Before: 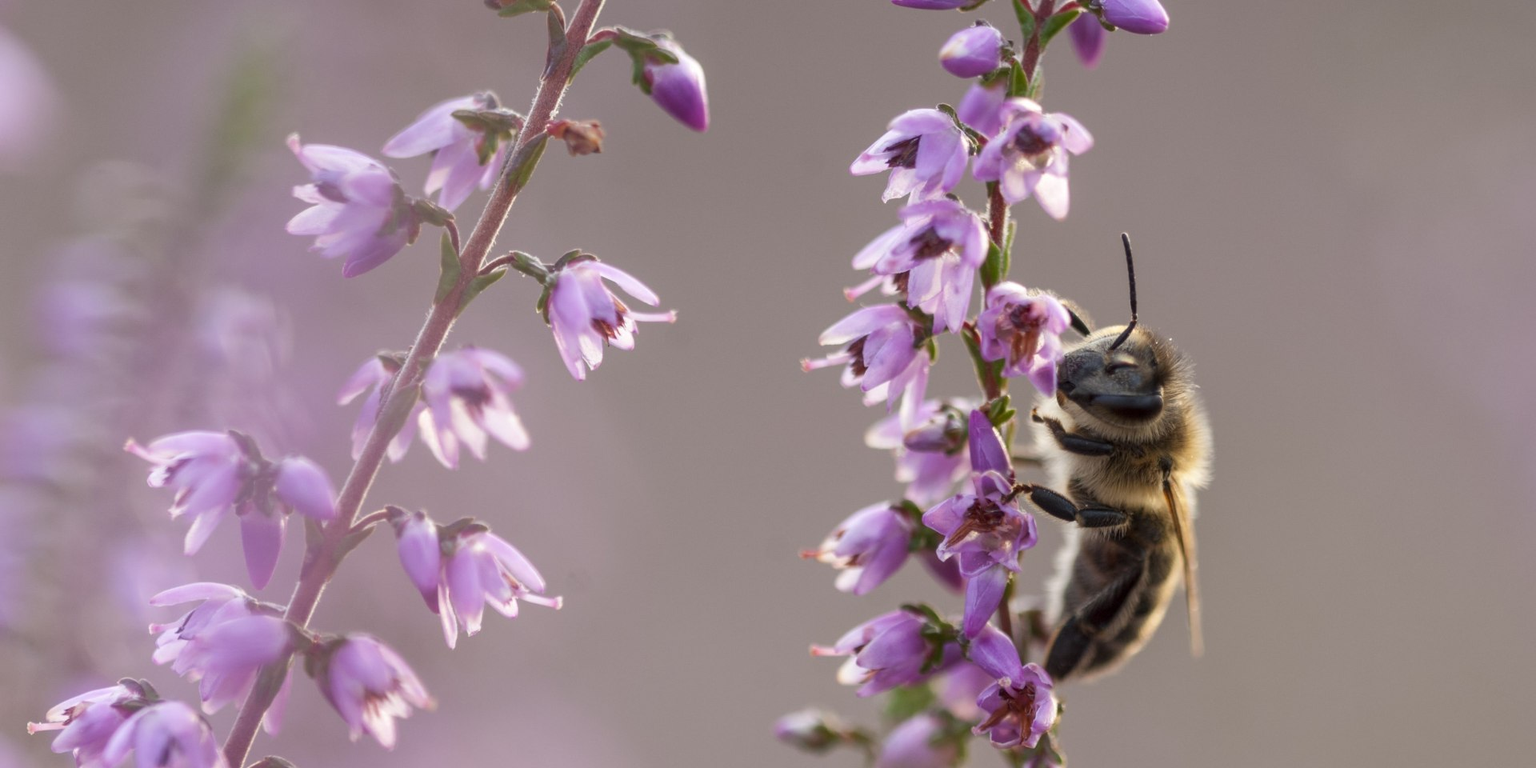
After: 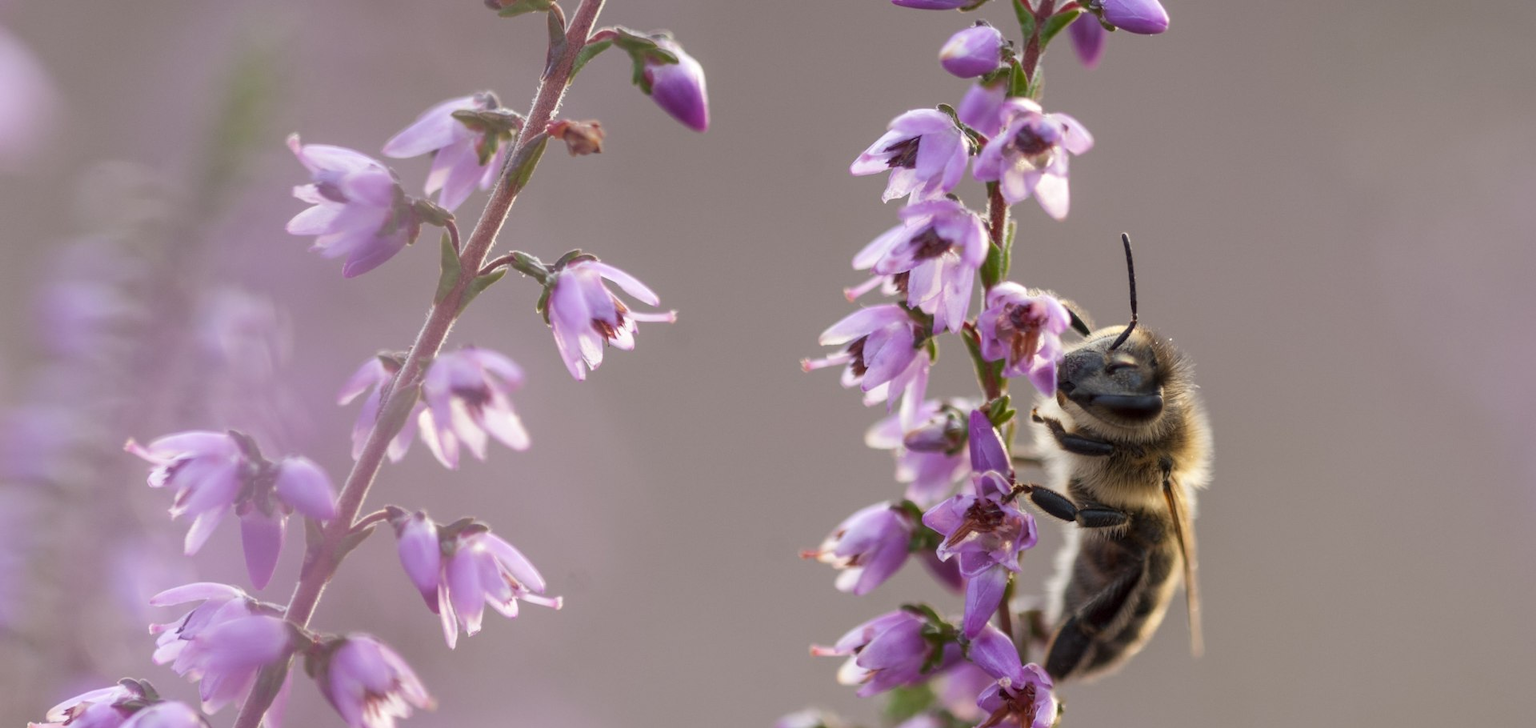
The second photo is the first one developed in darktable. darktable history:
crop and rotate: top 0.003%, bottom 5.067%
